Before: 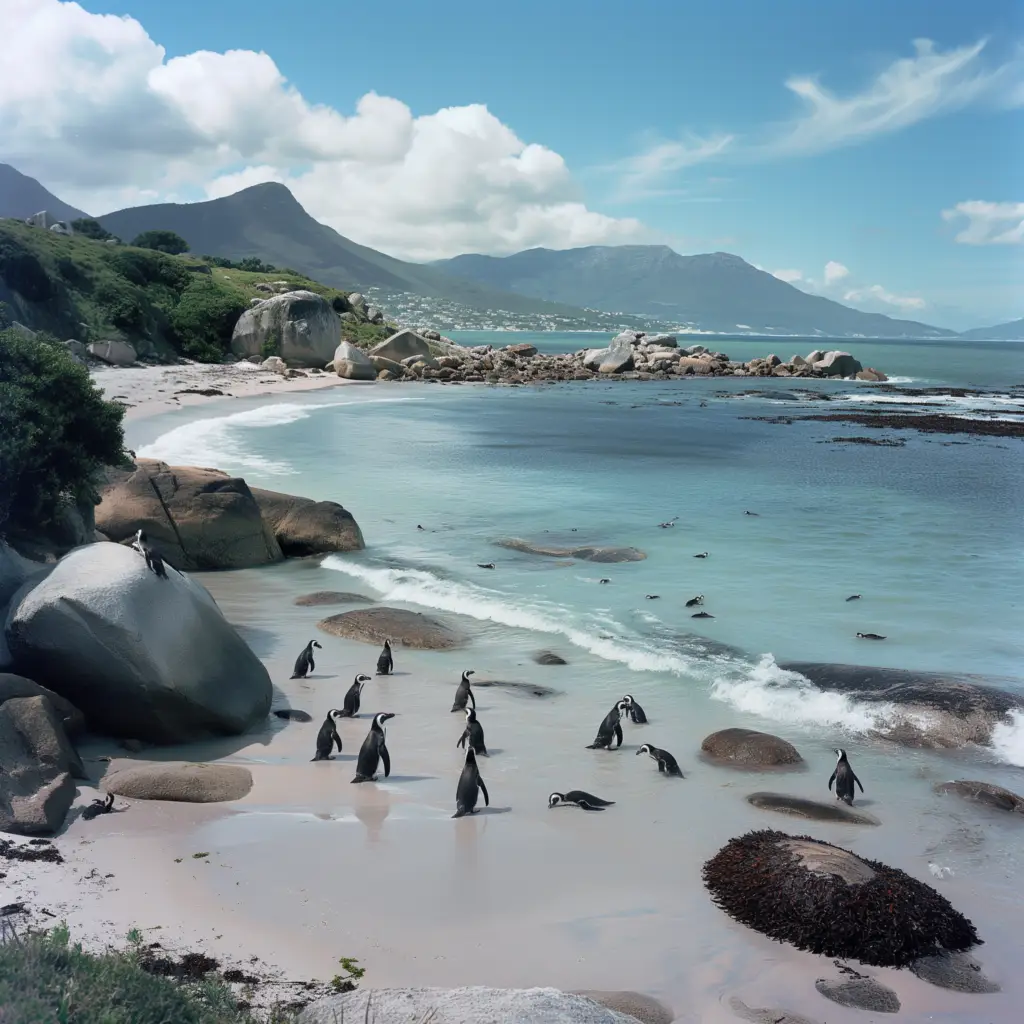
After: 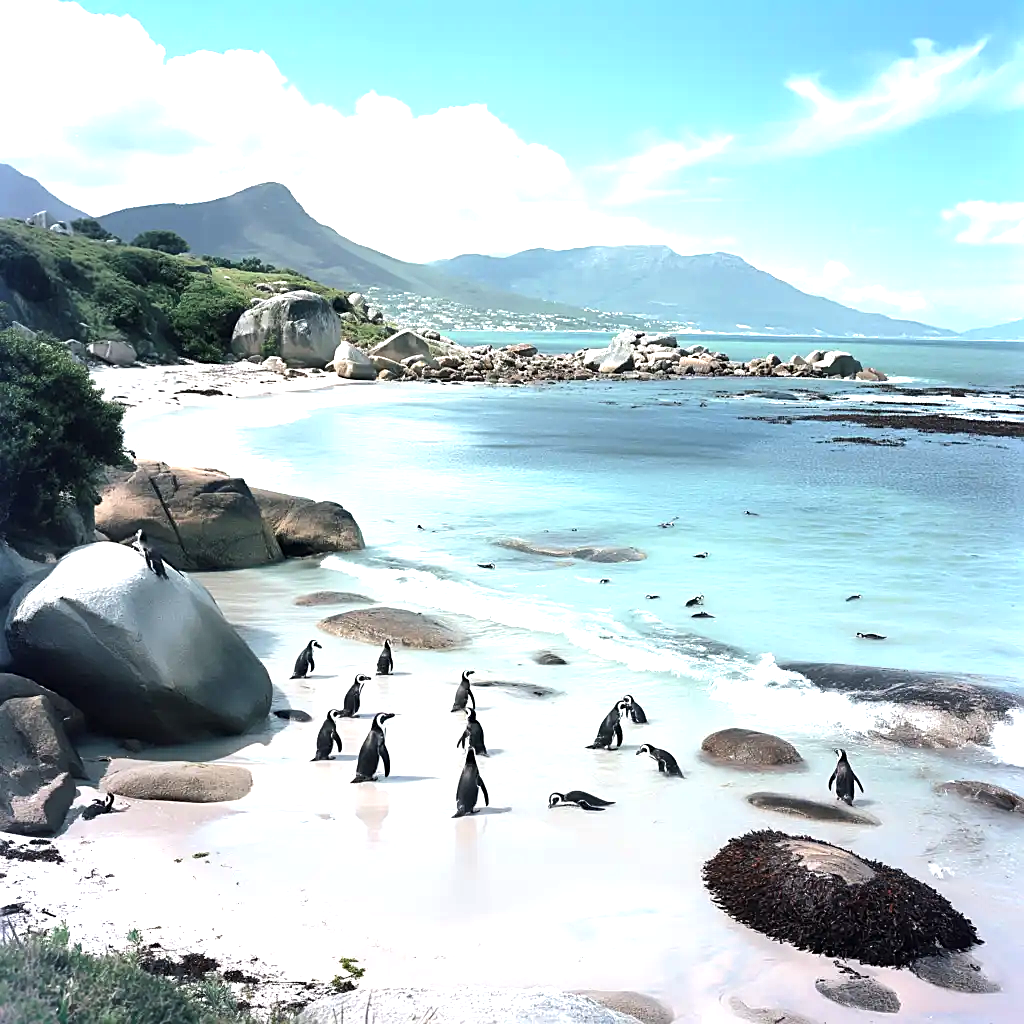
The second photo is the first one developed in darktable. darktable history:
tone equalizer: -8 EV -0.417 EV, -7 EV -0.389 EV, -6 EV -0.333 EV, -5 EV -0.222 EV, -3 EV 0.222 EV, -2 EV 0.333 EV, -1 EV 0.389 EV, +0 EV 0.417 EV, edges refinement/feathering 500, mask exposure compensation -1.57 EV, preserve details no
exposure: black level correction 0, exposure 0.95 EV, compensate exposure bias true, compensate highlight preservation false
sharpen: on, module defaults
